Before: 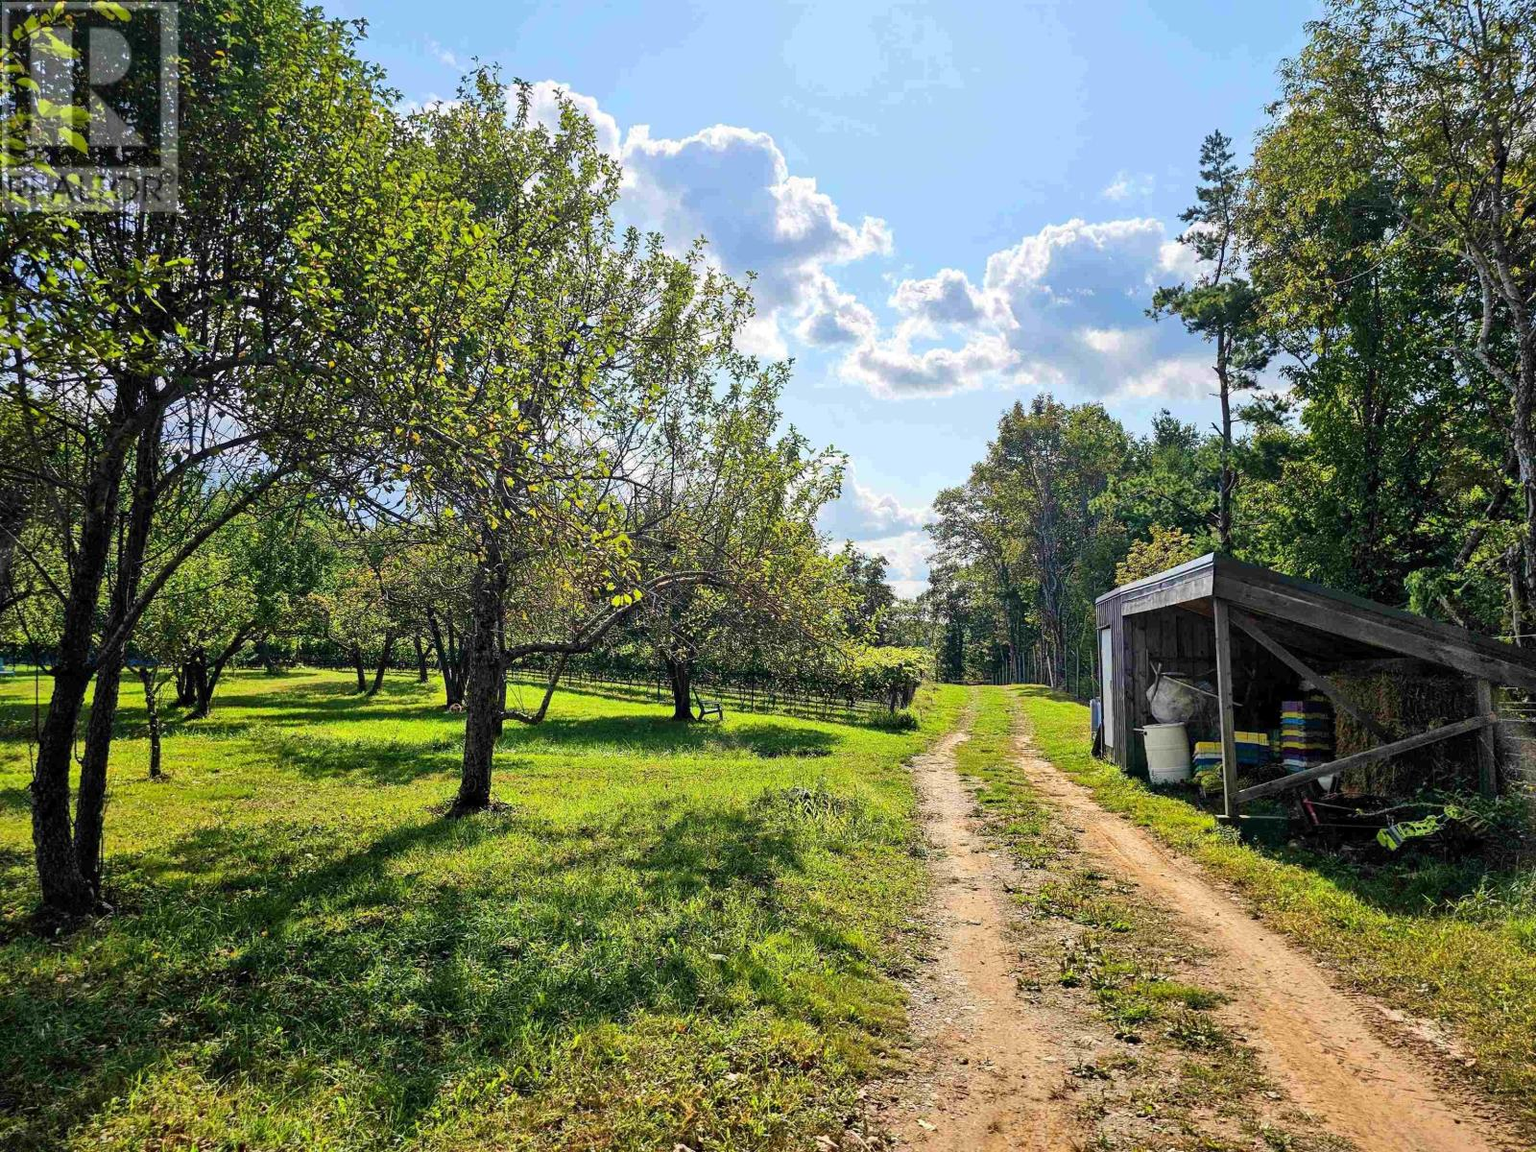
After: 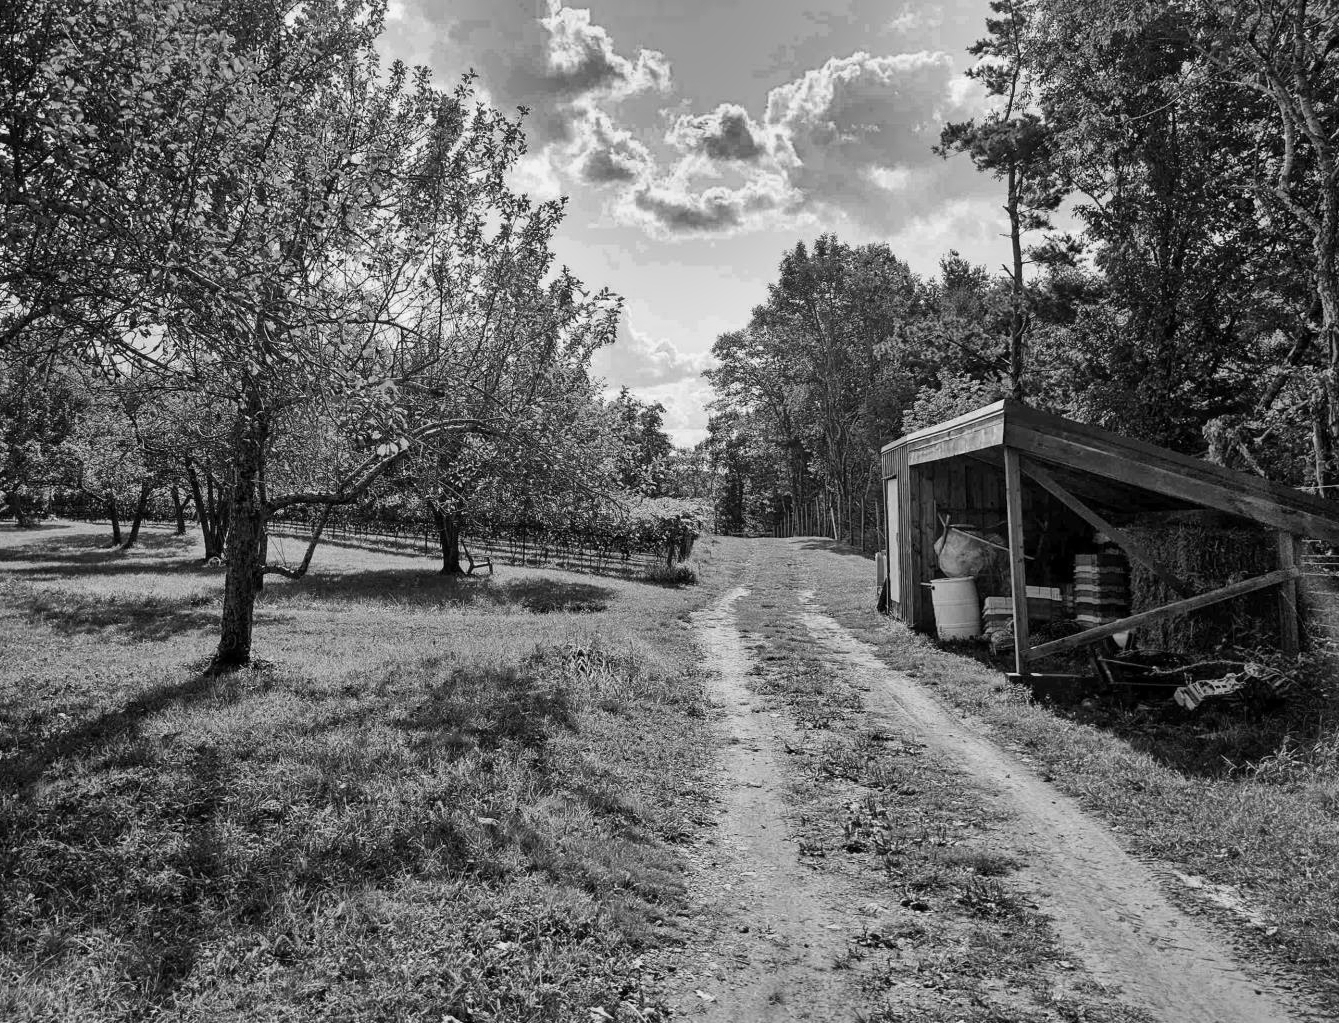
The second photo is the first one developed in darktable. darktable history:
color calibration: output gray [0.22, 0.42, 0.37, 0], gray › normalize channels true, illuminant same as pipeline (D50), adaptation XYZ, x 0.346, y 0.359, temperature 5014.33 K, gamut compression 0.024
shadows and highlights: shadows 24.53, highlights -78.91, soften with gaussian
crop: left 16.296%, top 14.721%
